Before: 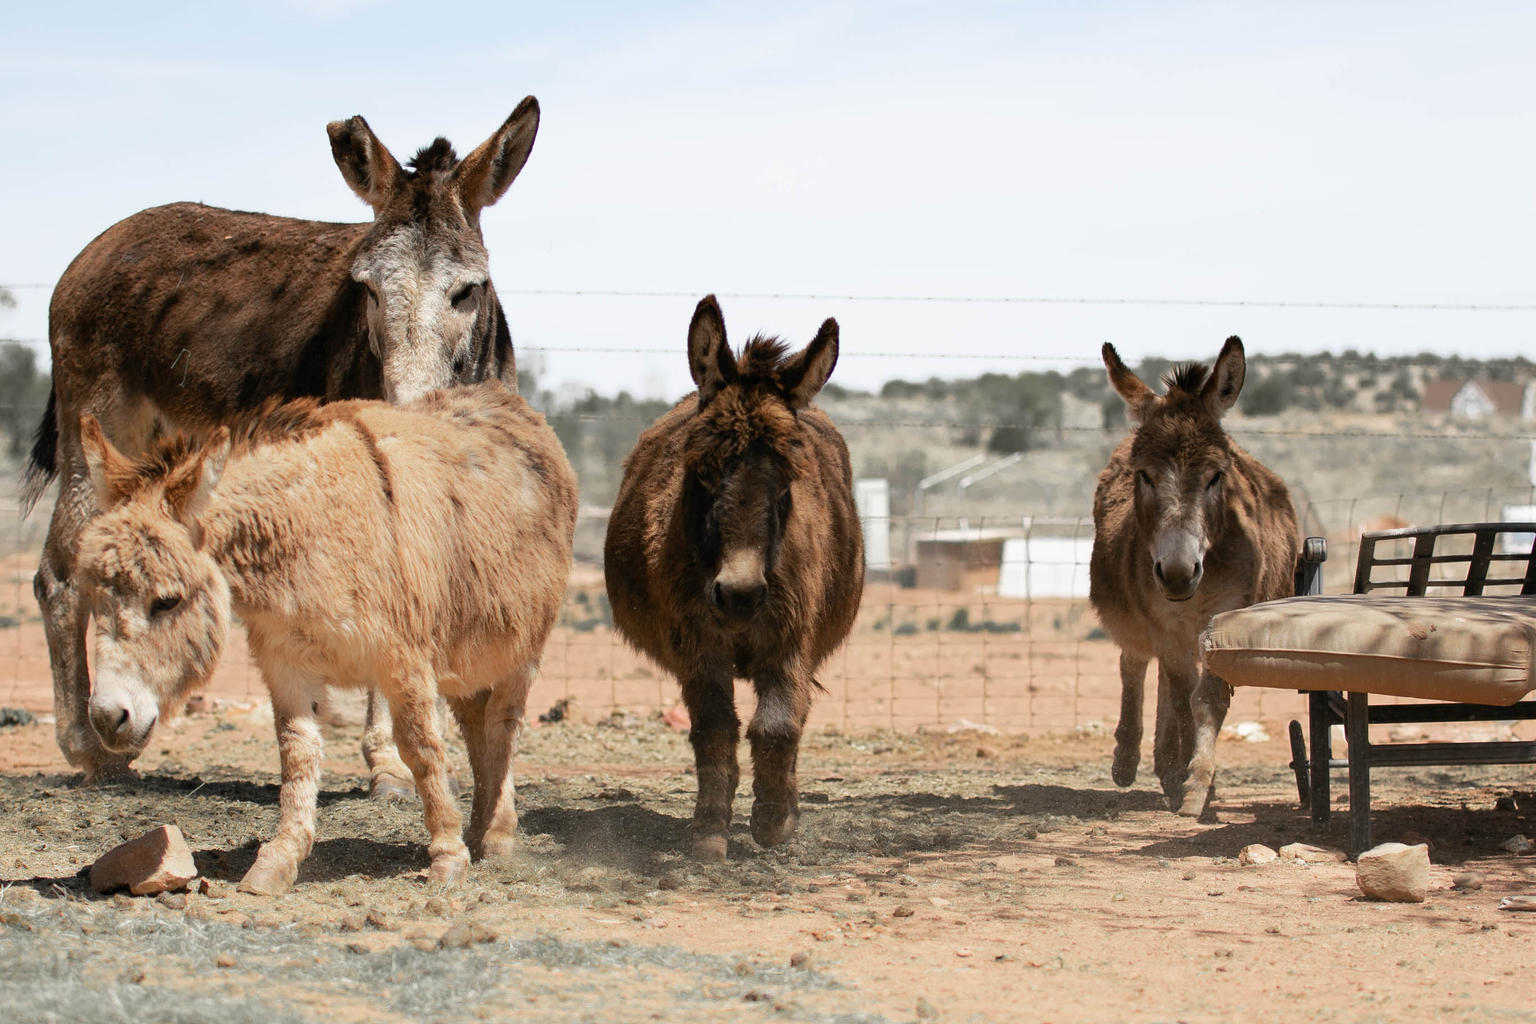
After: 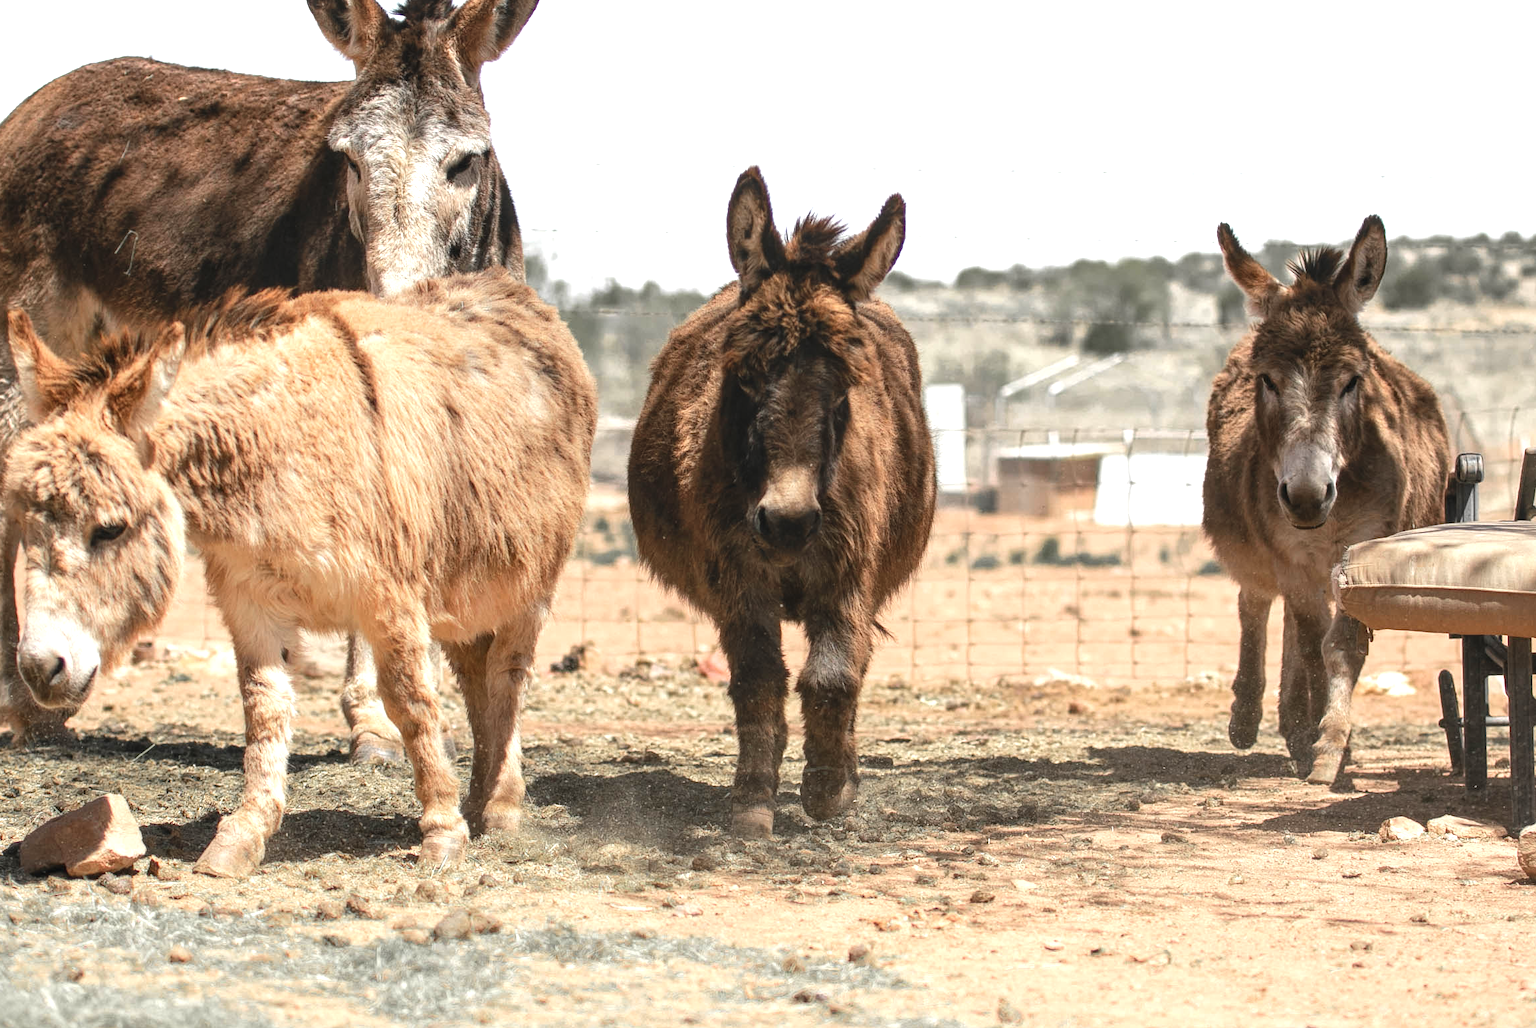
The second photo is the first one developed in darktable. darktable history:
local contrast: detail 130%
exposure: black level correction -0.005, exposure 0.626 EV, compensate highlight preservation false
crop and rotate: left 4.84%, top 15.081%, right 10.658%
